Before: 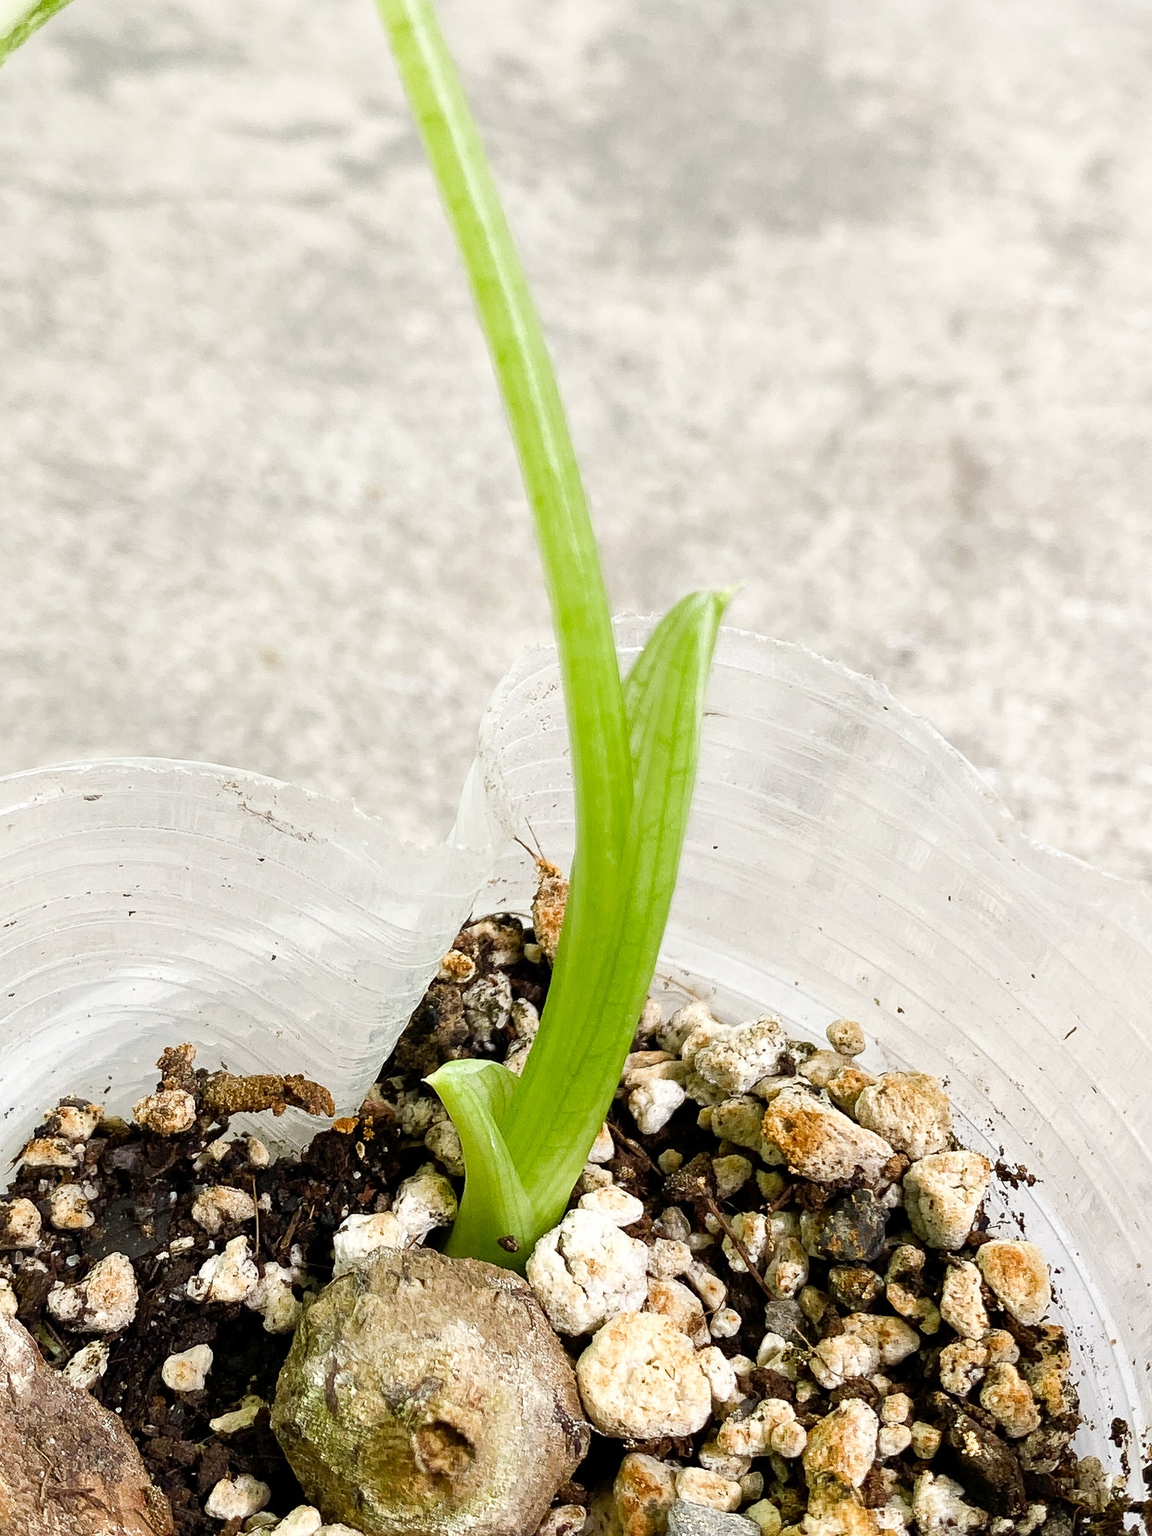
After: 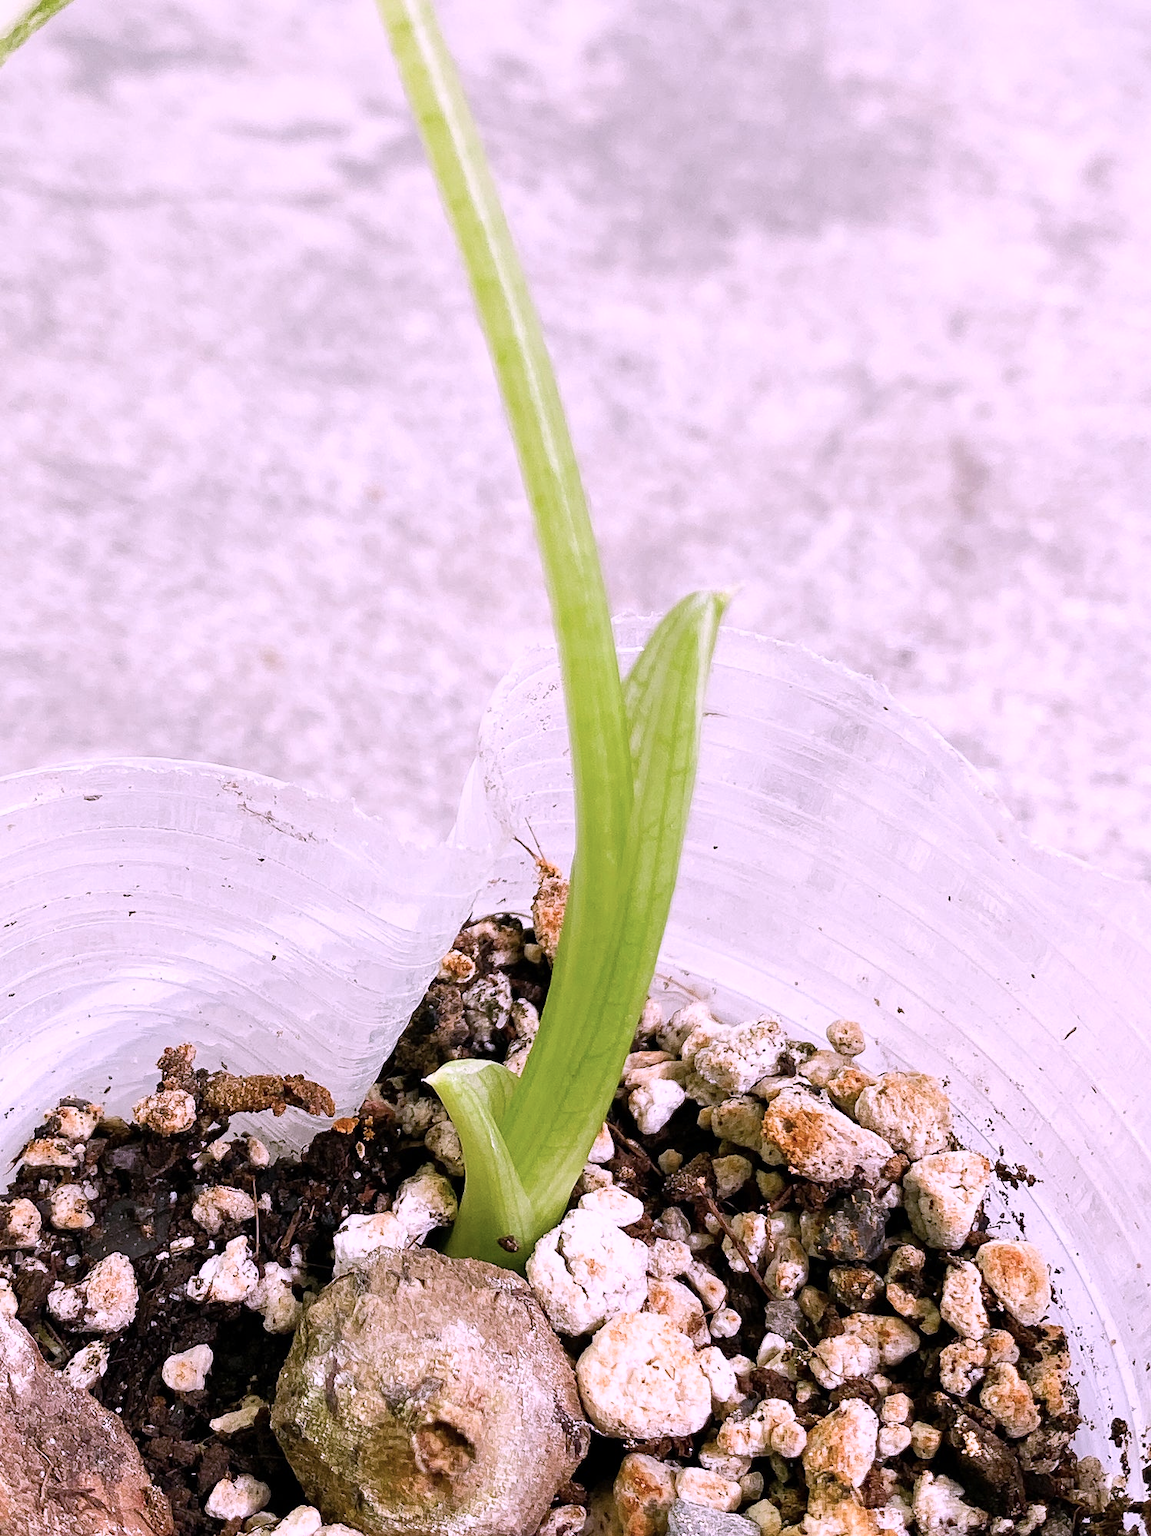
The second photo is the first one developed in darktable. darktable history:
color correction: highlights a* 15.35, highlights b* -20.14
